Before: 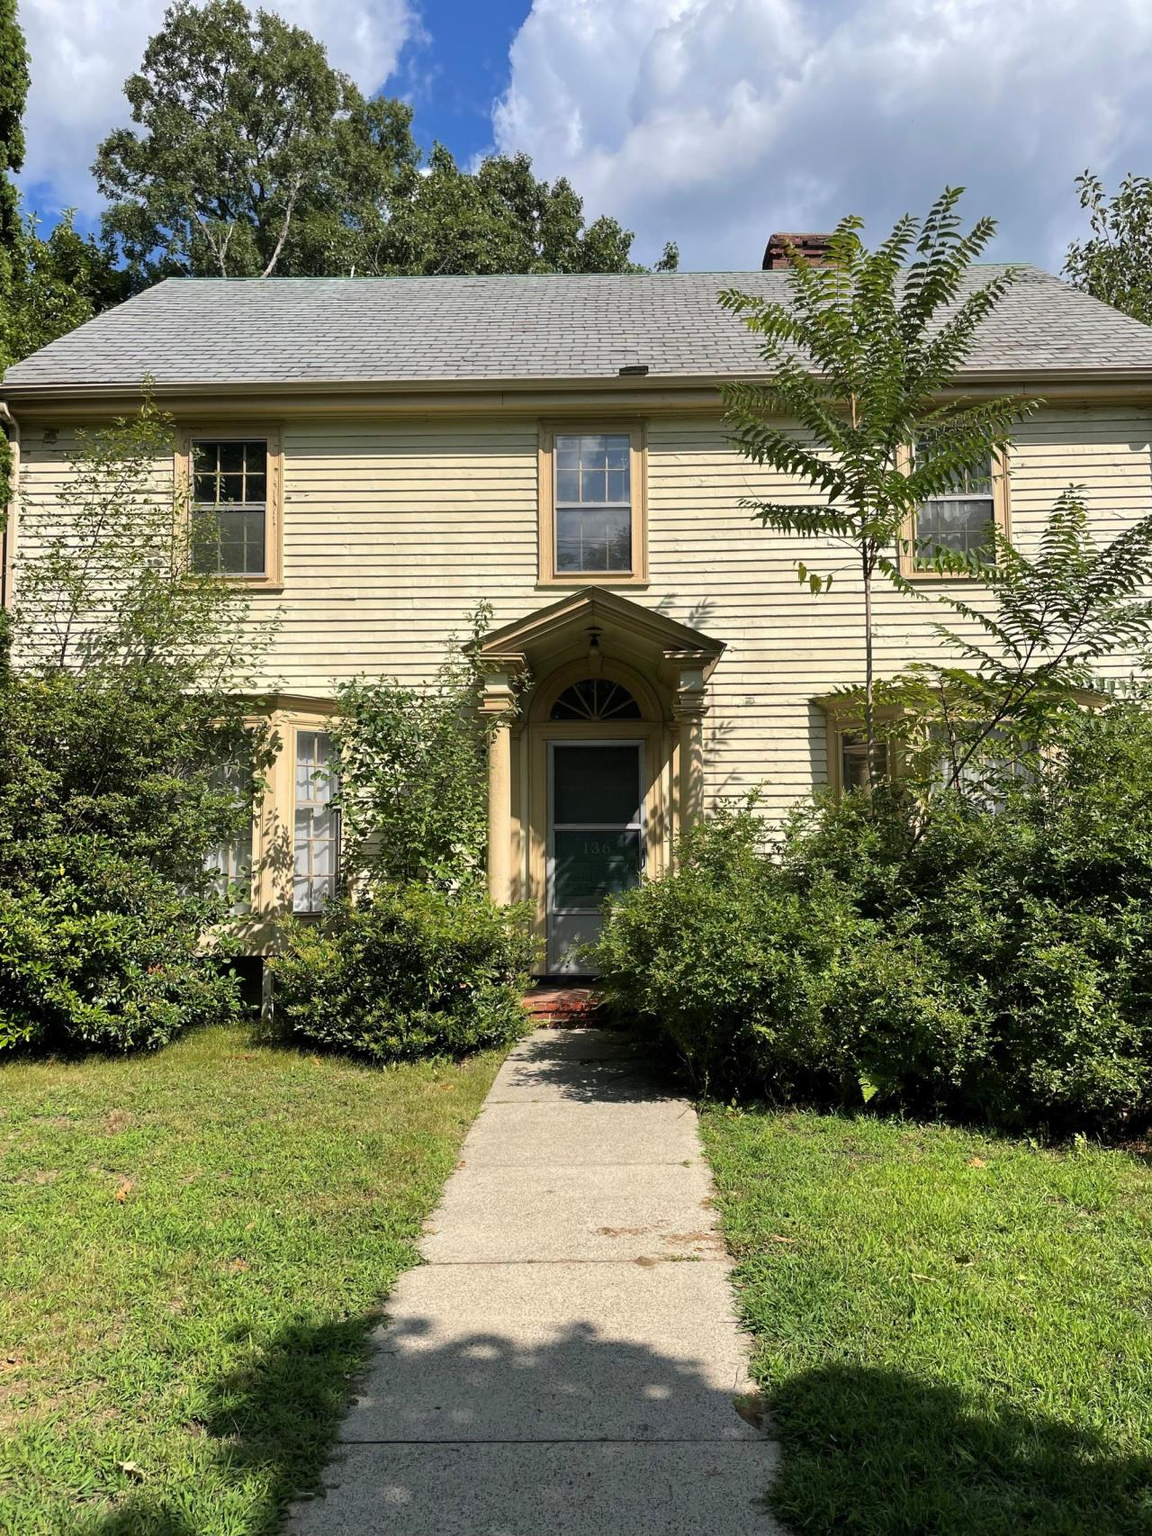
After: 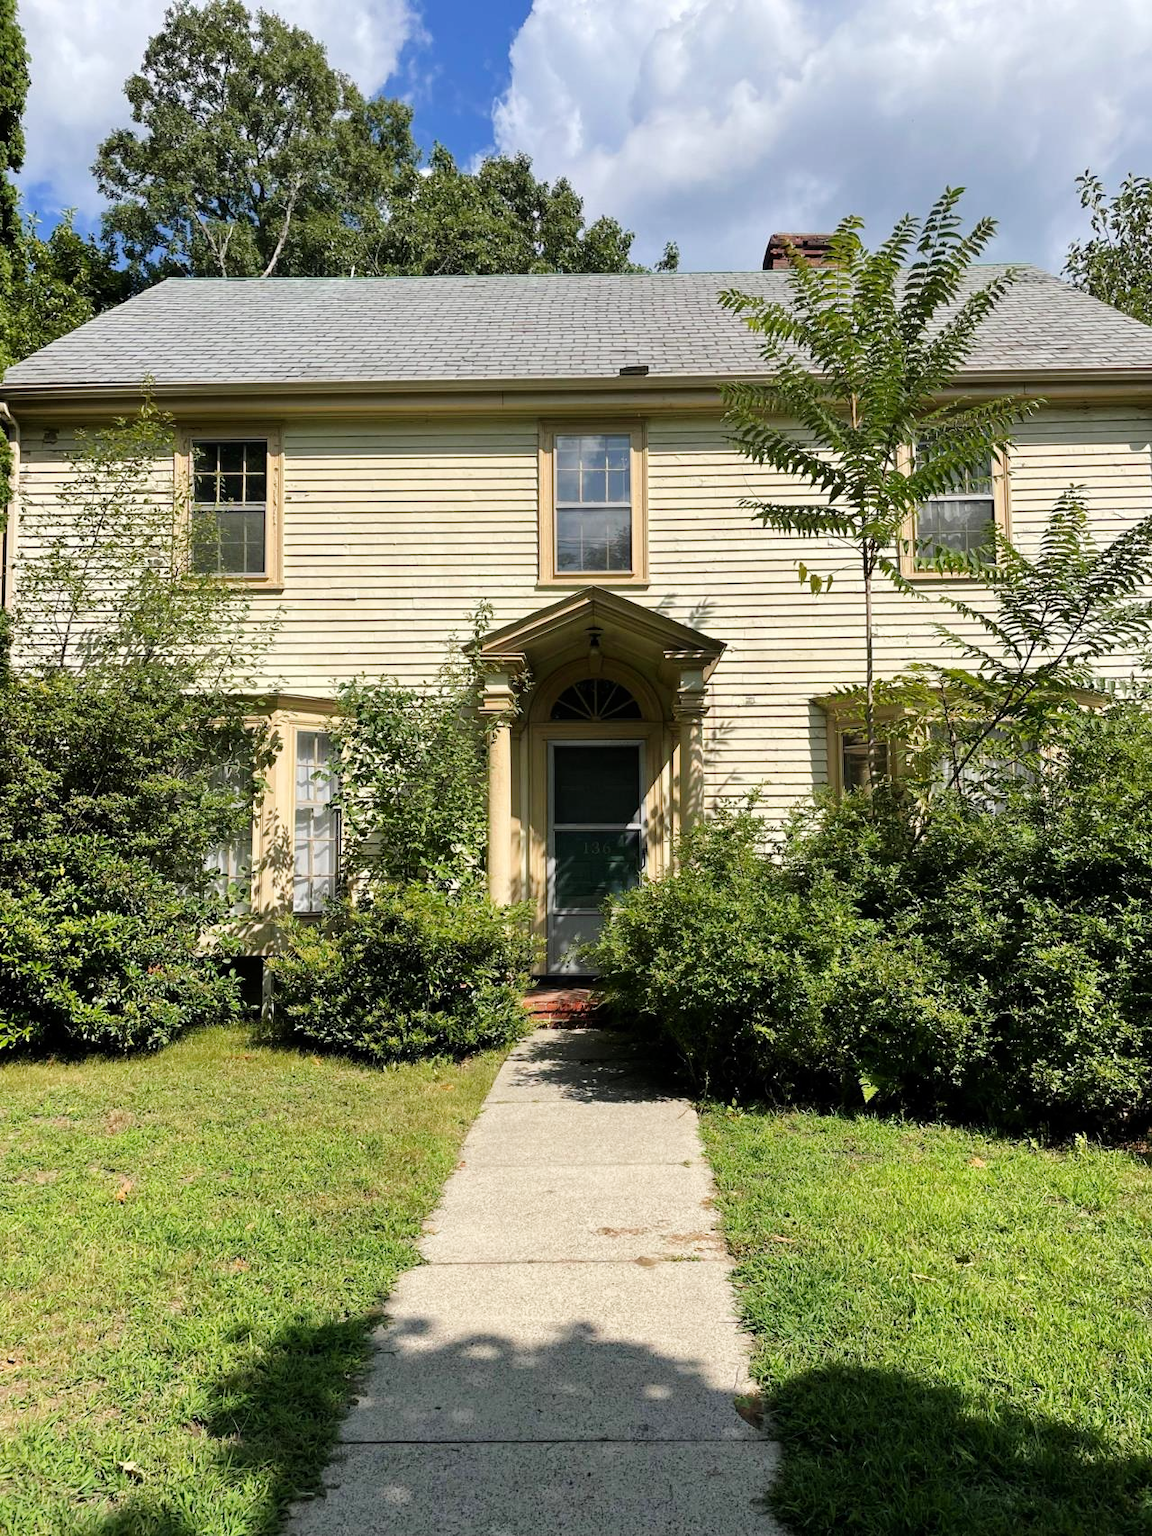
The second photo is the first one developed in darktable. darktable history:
tone curve: curves: ch0 [(0, 0) (0.004, 0.002) (0.02, 0.013) (0.218, 0.218) (0.664, 0.718) (0.832, 0.873) (1, 1)], preserve colors none
tone equalizer: -8 EV -1.84 EV, -7 EV -1.16 EV, -6 EV -1.62 EV, smoothing diameter 25%, edges refinement/feathering 10, preserve details guided filter
